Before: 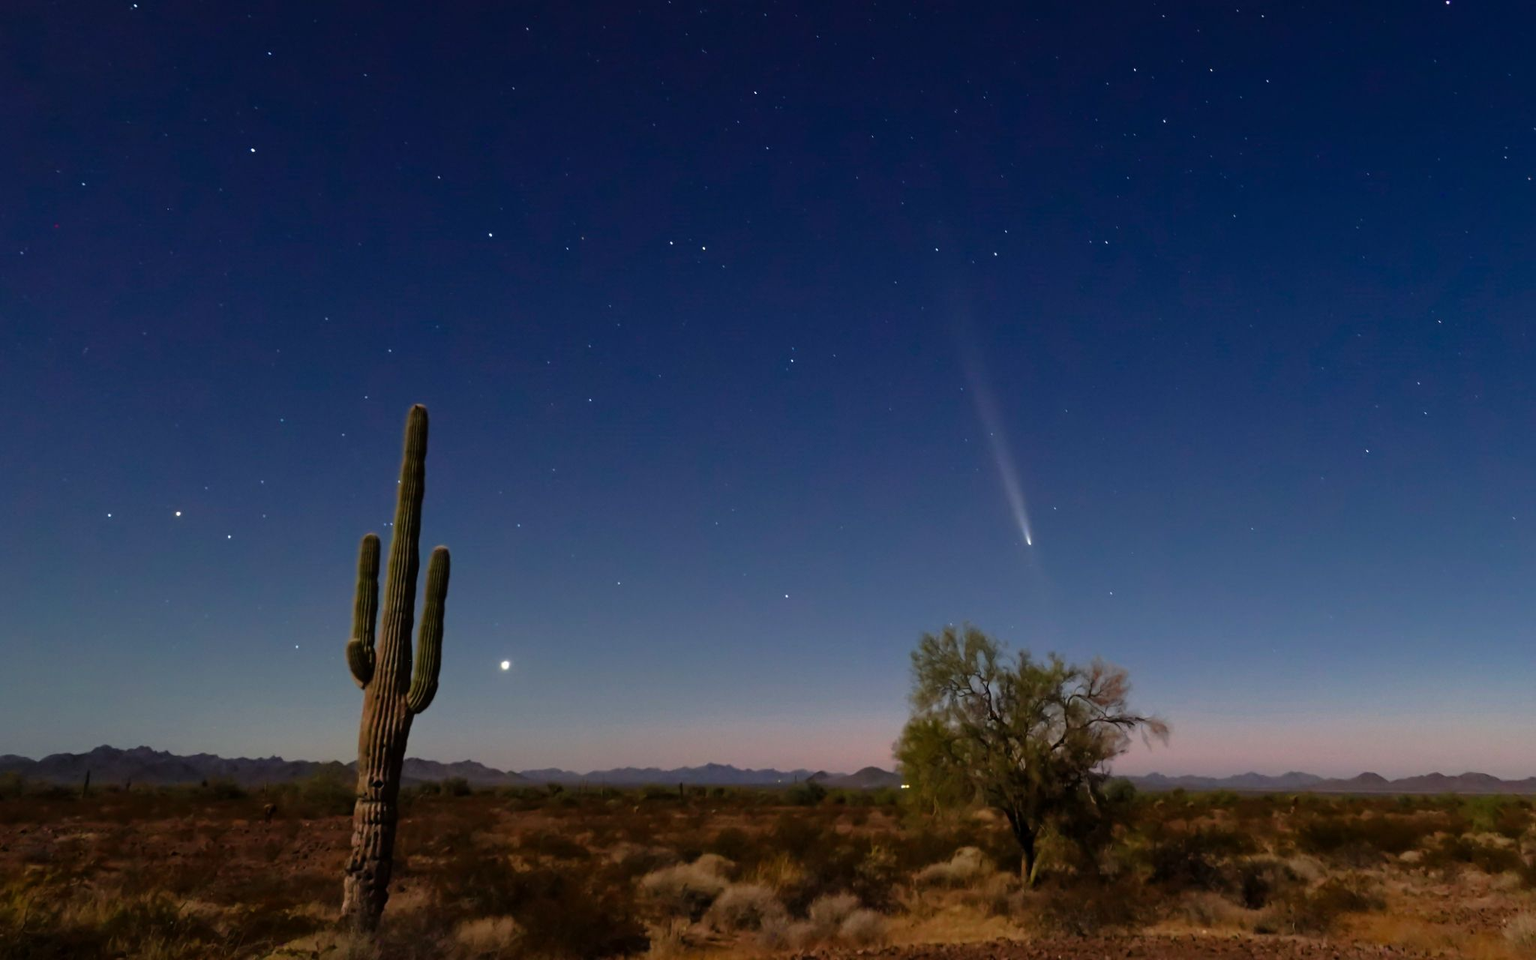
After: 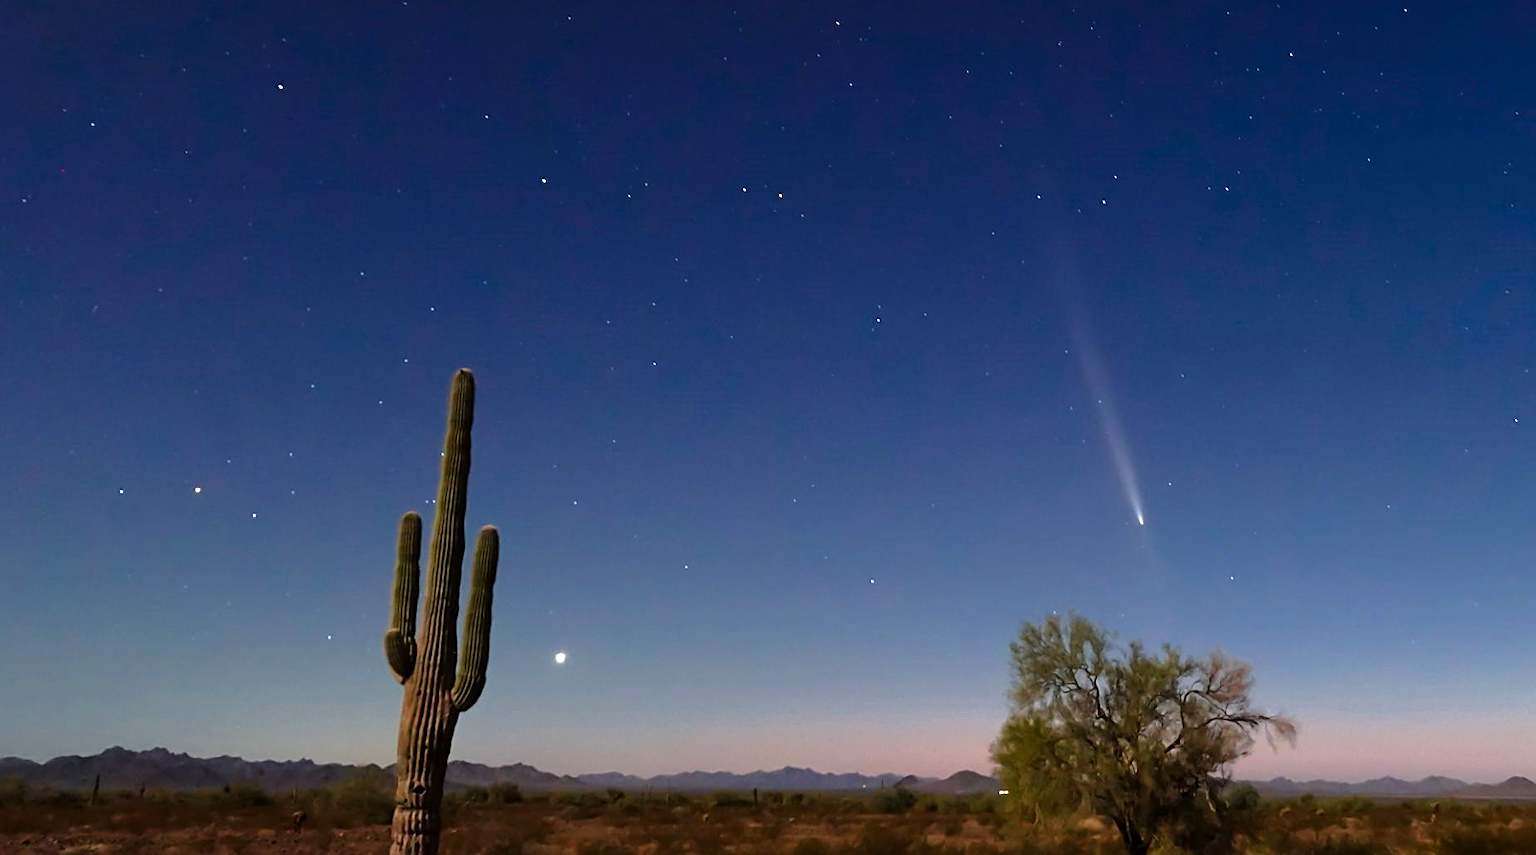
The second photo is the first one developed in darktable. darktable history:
crop: top 7.522%, right 9.773%, bottom 12.078%
exposure: exposure 0.577 EV, compensate exposure bias true, compensate highlight preservation false
sharpen: on, module defaults
